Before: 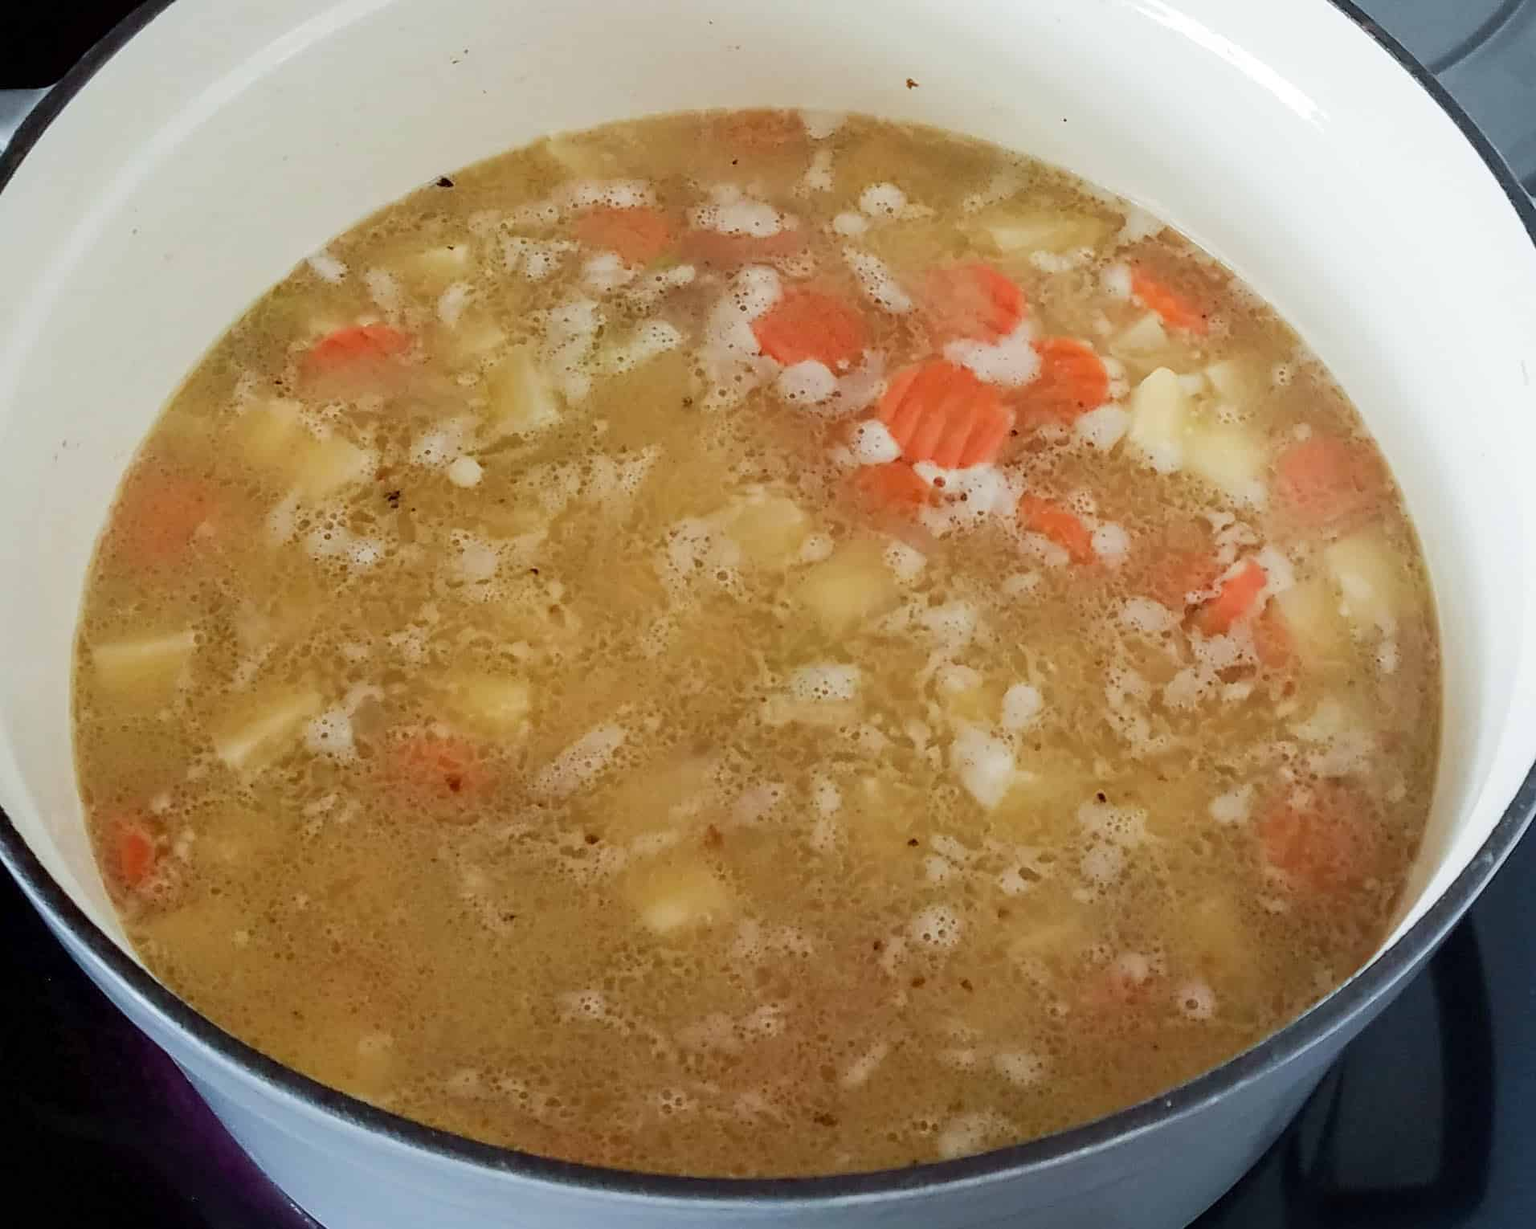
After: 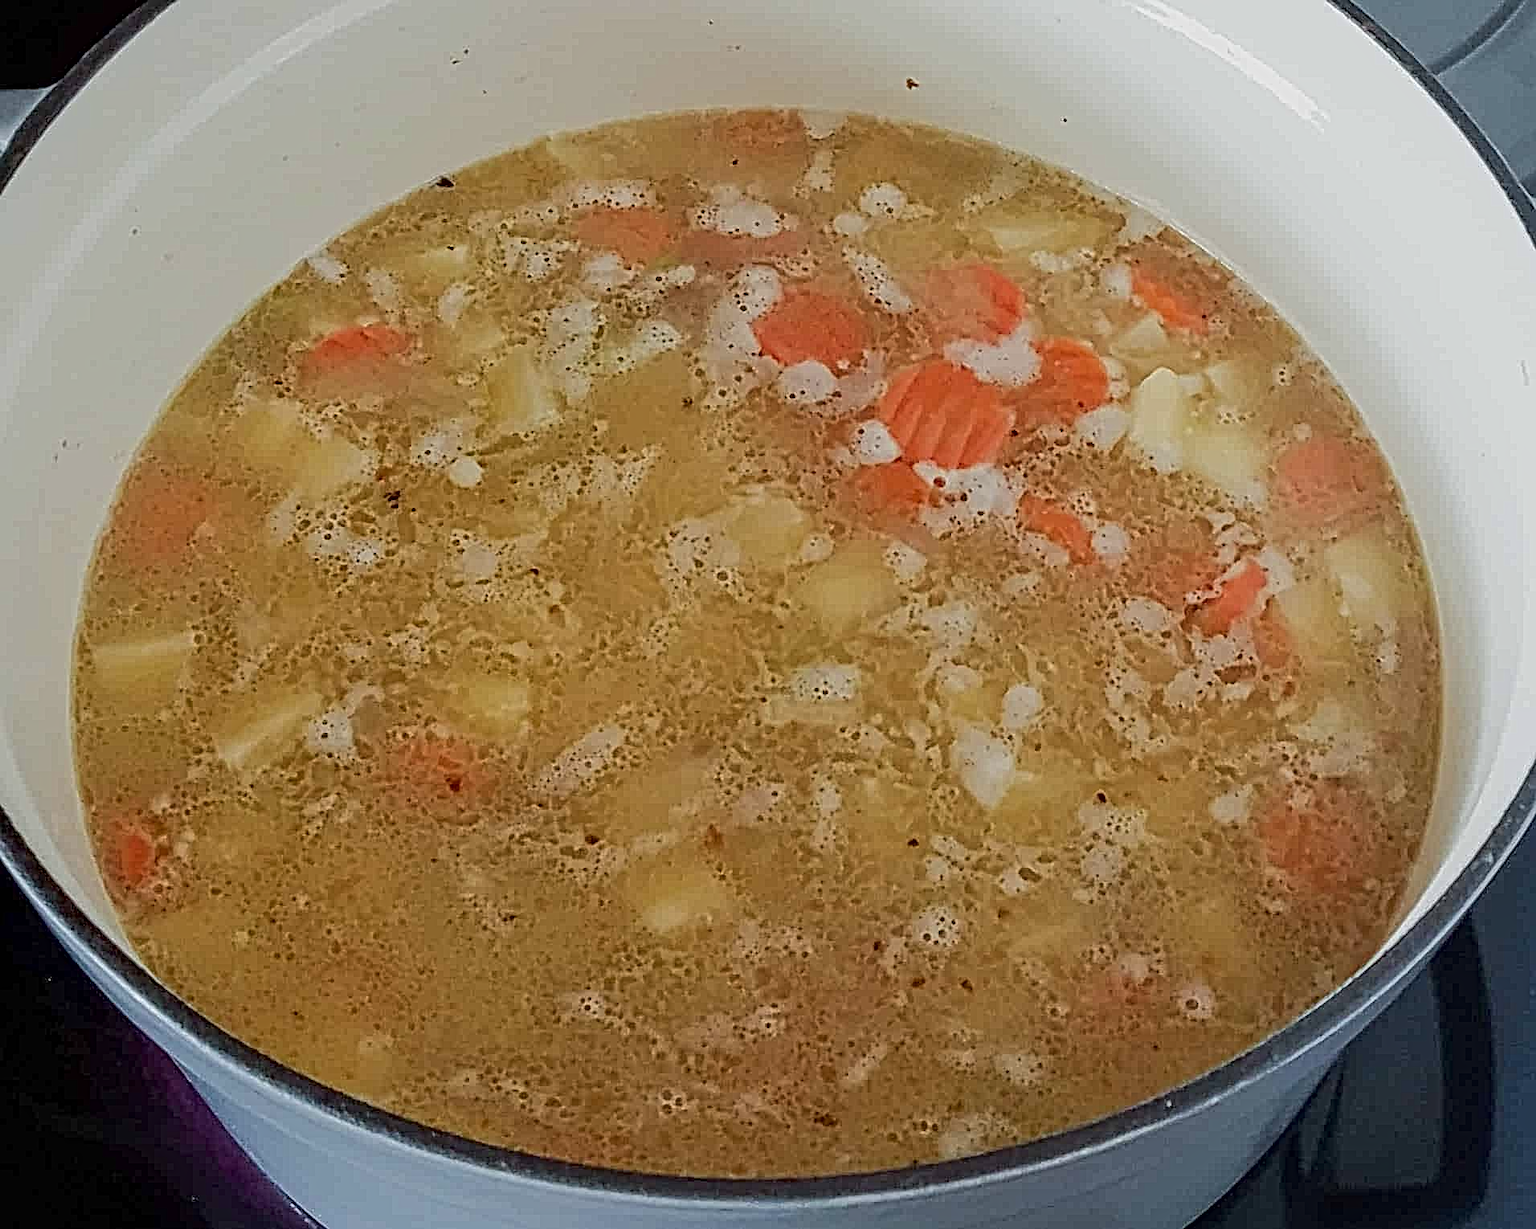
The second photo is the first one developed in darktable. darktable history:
local contrast: mode bilateral grid, contrast 20, coarseness 3, detail 300%, midtone range 0.2
tone equalizer: -8 EV 0.25 EV, -7 EV 0.417 EV, -6 EV 0.417 EV, -5 EV 0.25 EV, -3 EV -0.25 EV, -2 EV -0.417 EV, -1 EV -0.417 EV, +0 EV -0.25 EV, edges refinement/feathering 500, mask exposure compensation -1.57 EV, preserve details guided filter
